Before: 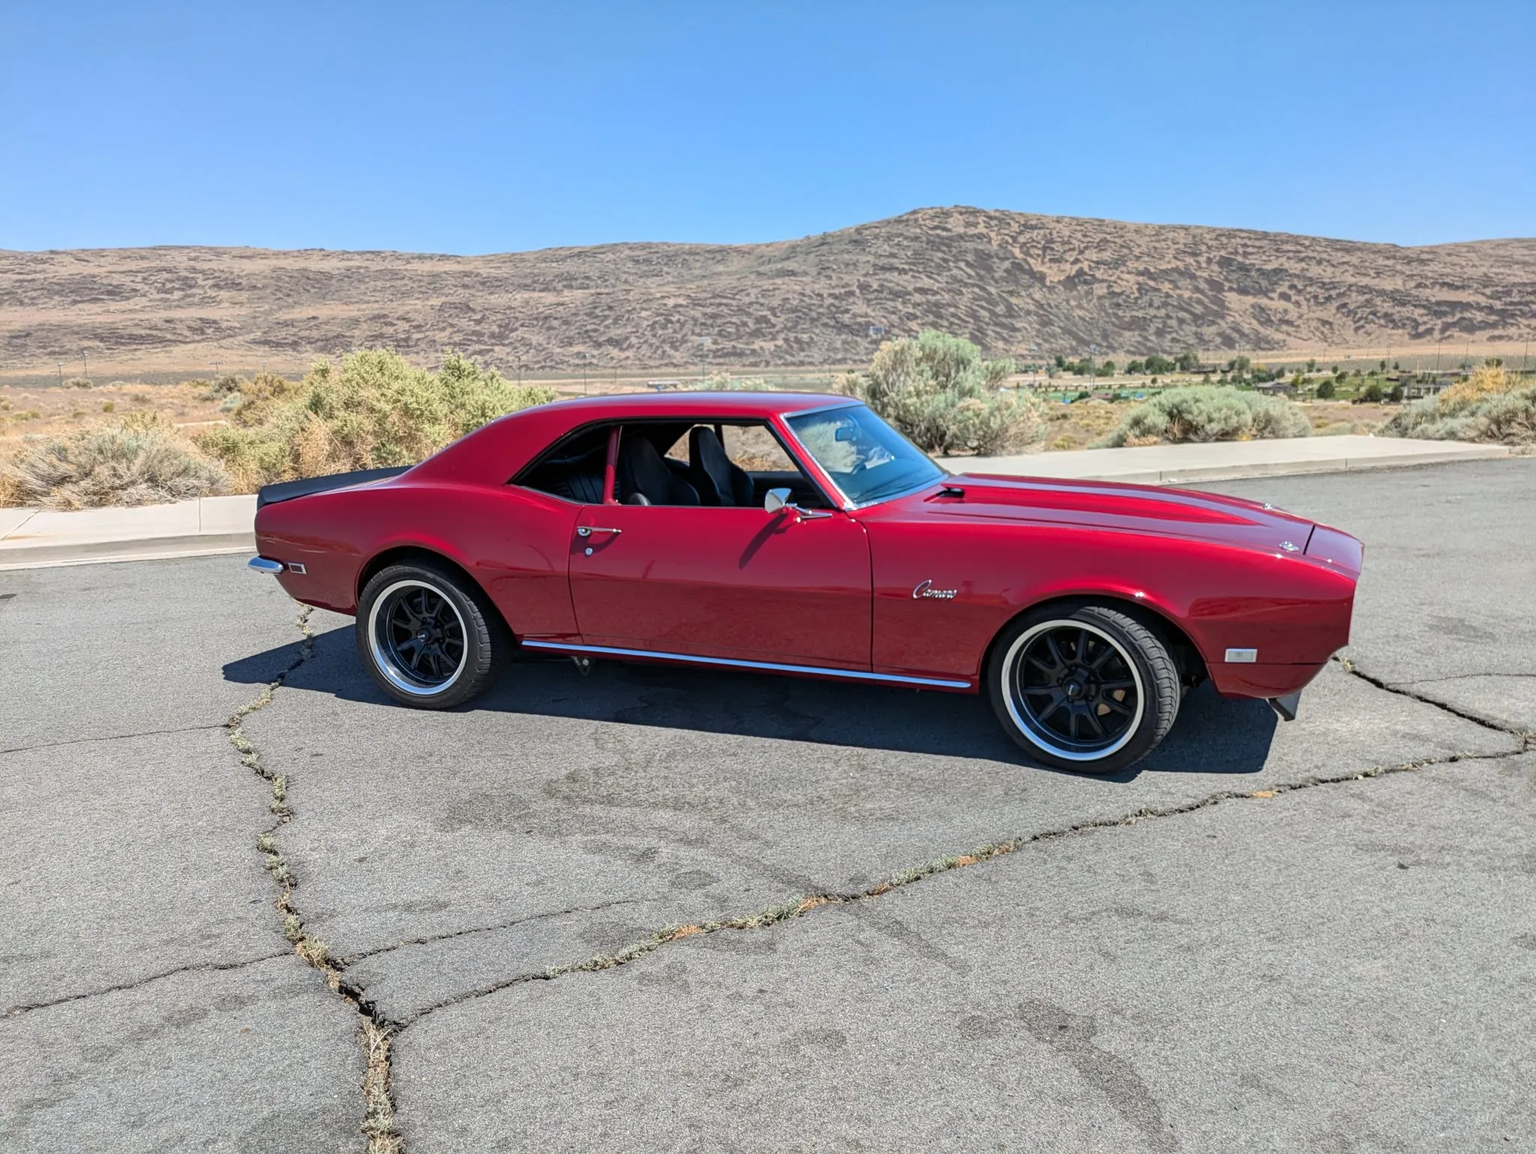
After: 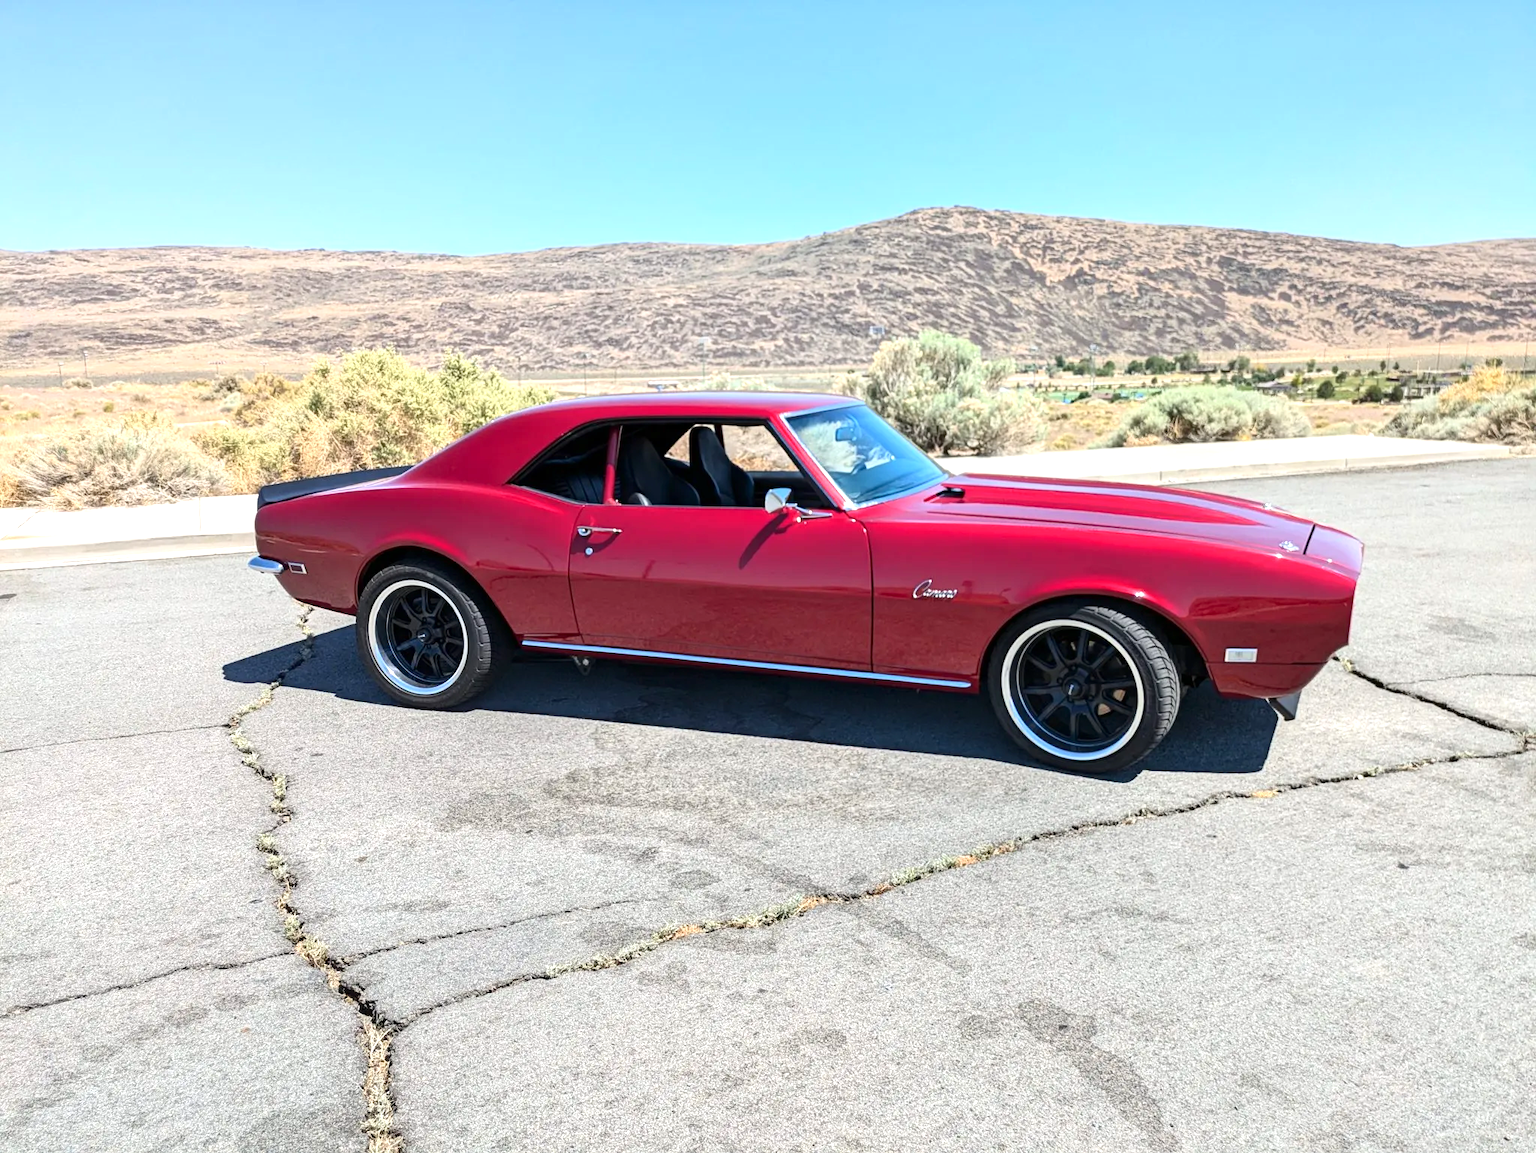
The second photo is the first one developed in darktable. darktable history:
exposure: exposure 0.7 EV, compensate highlight preservation false
contrast brightness saturation: contrast 0.14
